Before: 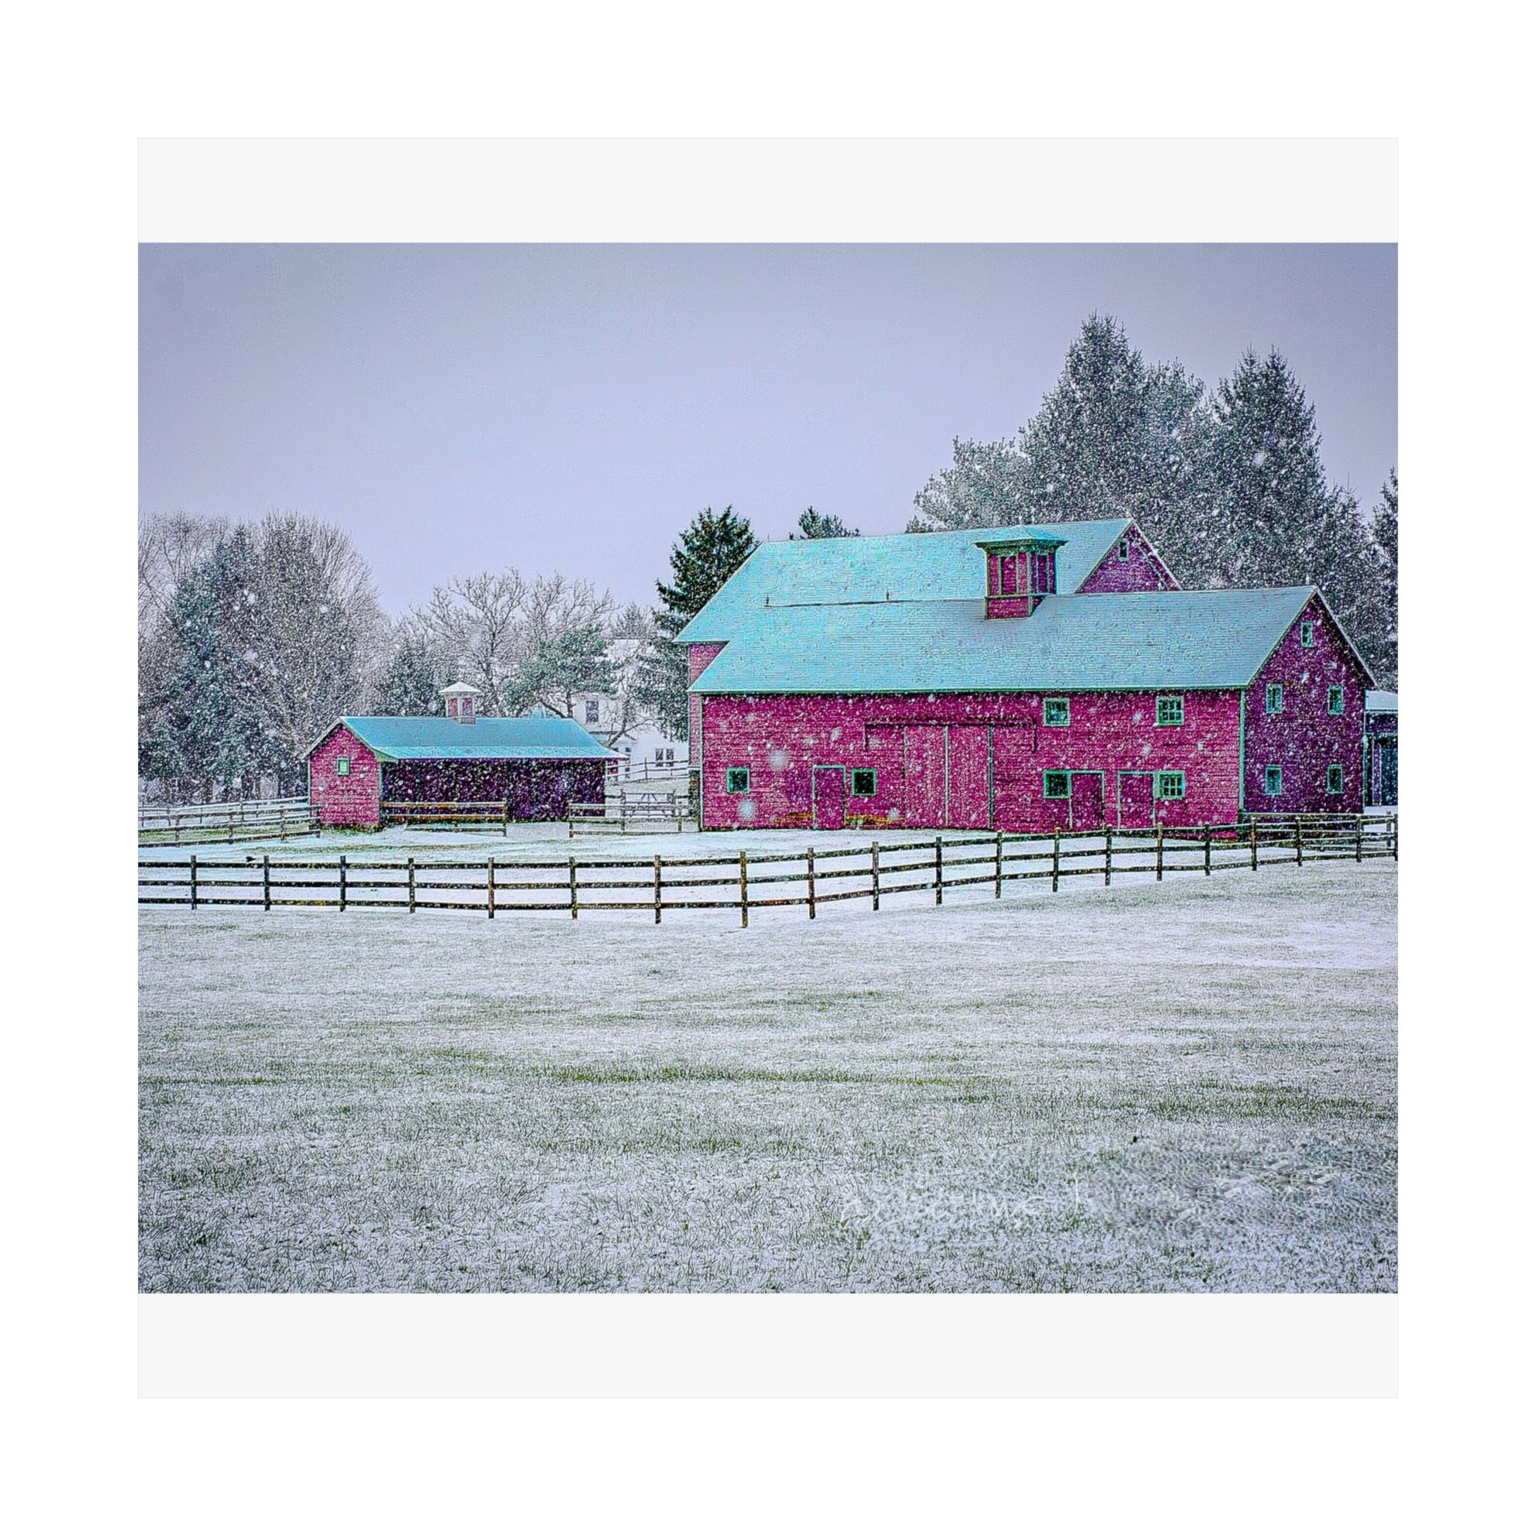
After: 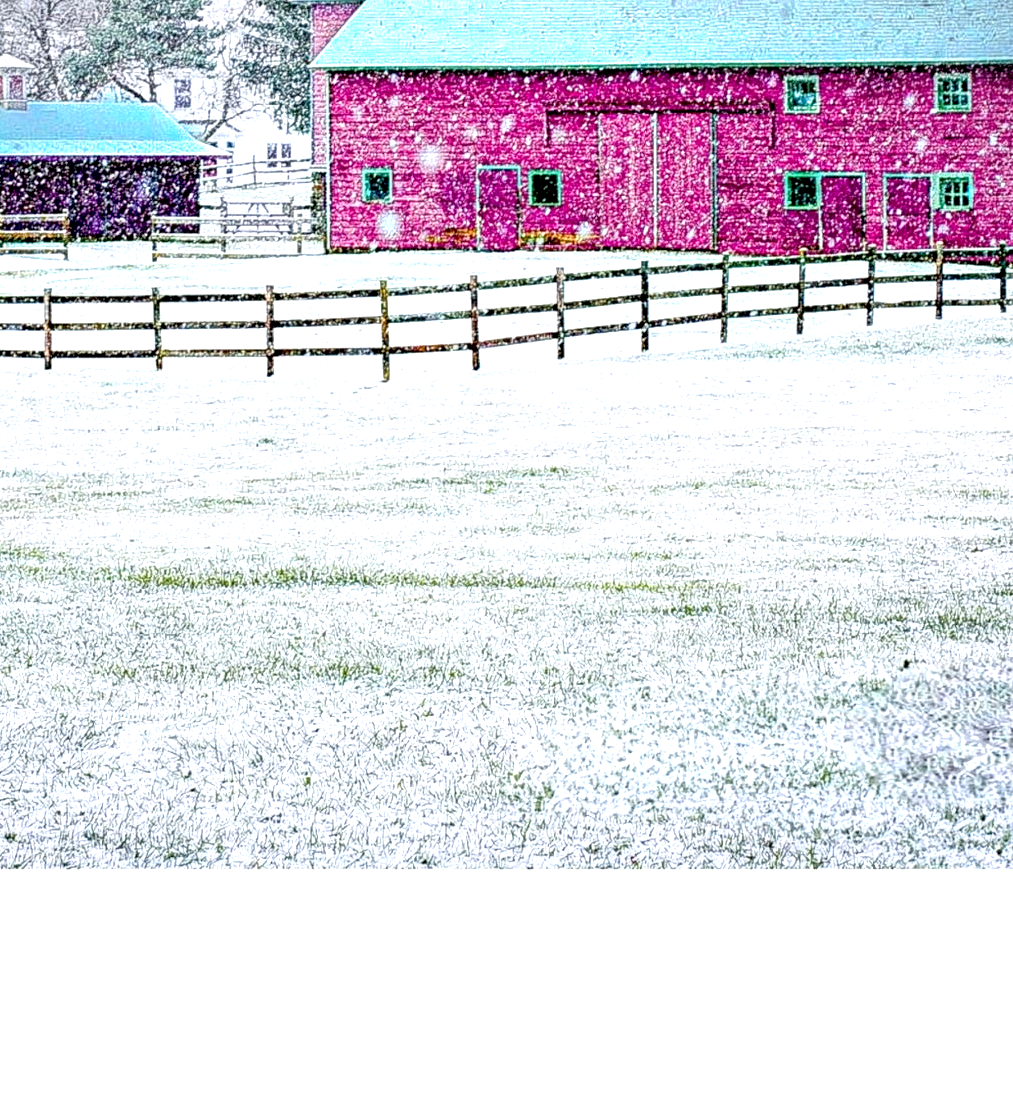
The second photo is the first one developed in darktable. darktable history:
vignetting: fall-off start 100%, fall-off radius 71%, brightness -0.434, saturation -0.2, width/height ratio 1.178, dithering 8-bit output, unbound false
crop: left 29.672%, top 41.786%, right 20.851%, bottom 3.487%
exposure: black level correction 0.011, exposure 1.088 EV, compensate exposure bias true, compensate highlight preservation false
